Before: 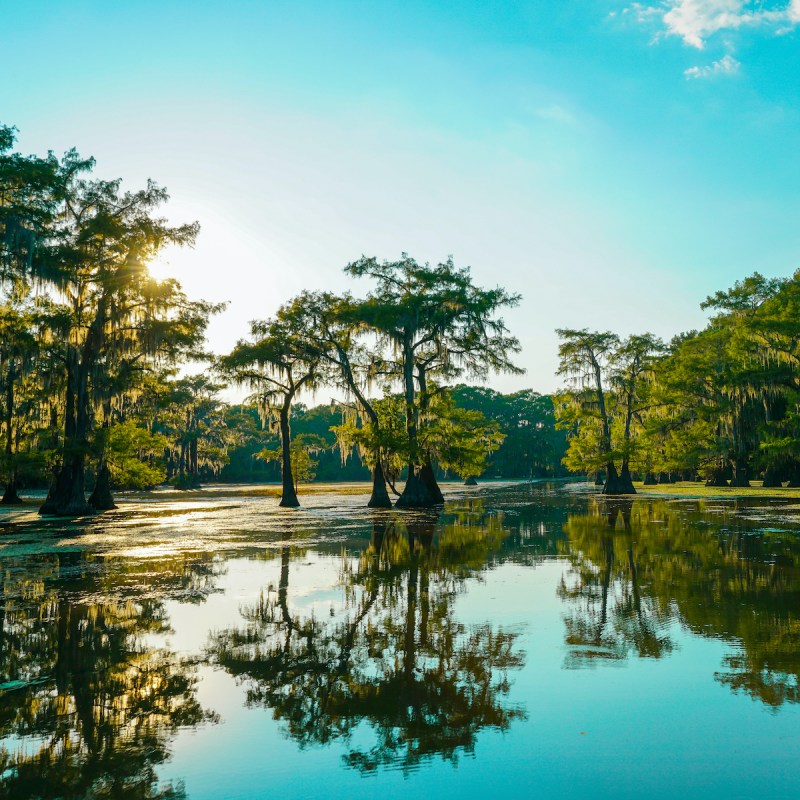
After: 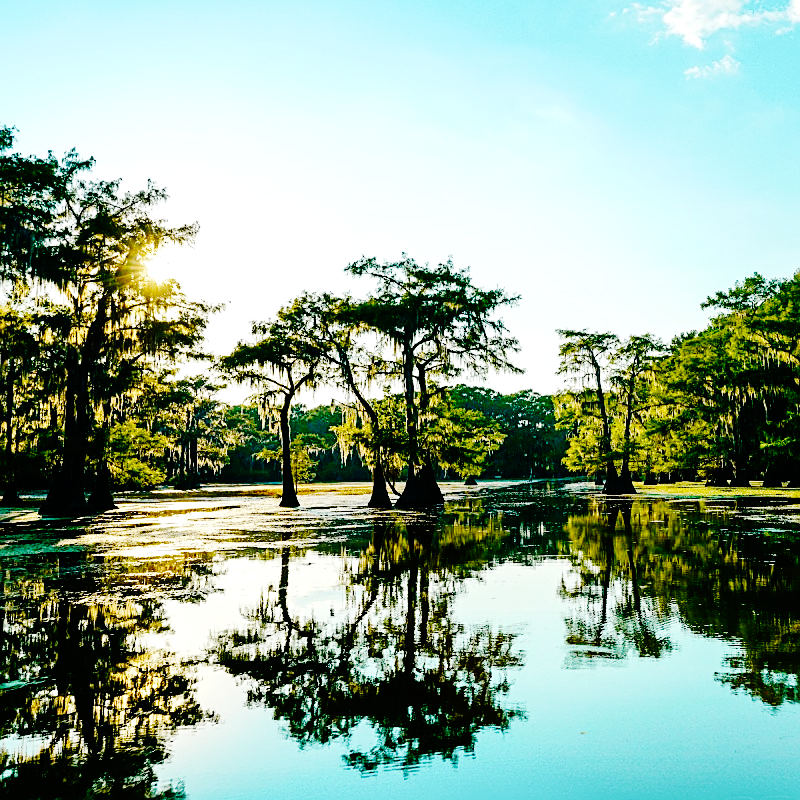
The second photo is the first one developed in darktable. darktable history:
tone equalizer: -8 EV -0.385 EV, -7 EV -0.427 EV, -6 EV -0.357 EV, -5 EV -0.239 EV, -3 EV 0.194 EV, -2 EV 0.314 EV, -1 EV 0.406 EV, +0 EV 0.439 EV, edges refinement/feathering 500, mask exposure compensation -1.57 EV, preserve details no
sharpen: on, module defaults
base curve: curves: ch0 [(0, 0) (0.036, 0.01) (0.123, 0.254) (0.258, 0.504) (0.507, 0.748) (1, 1)], preserve colors none
